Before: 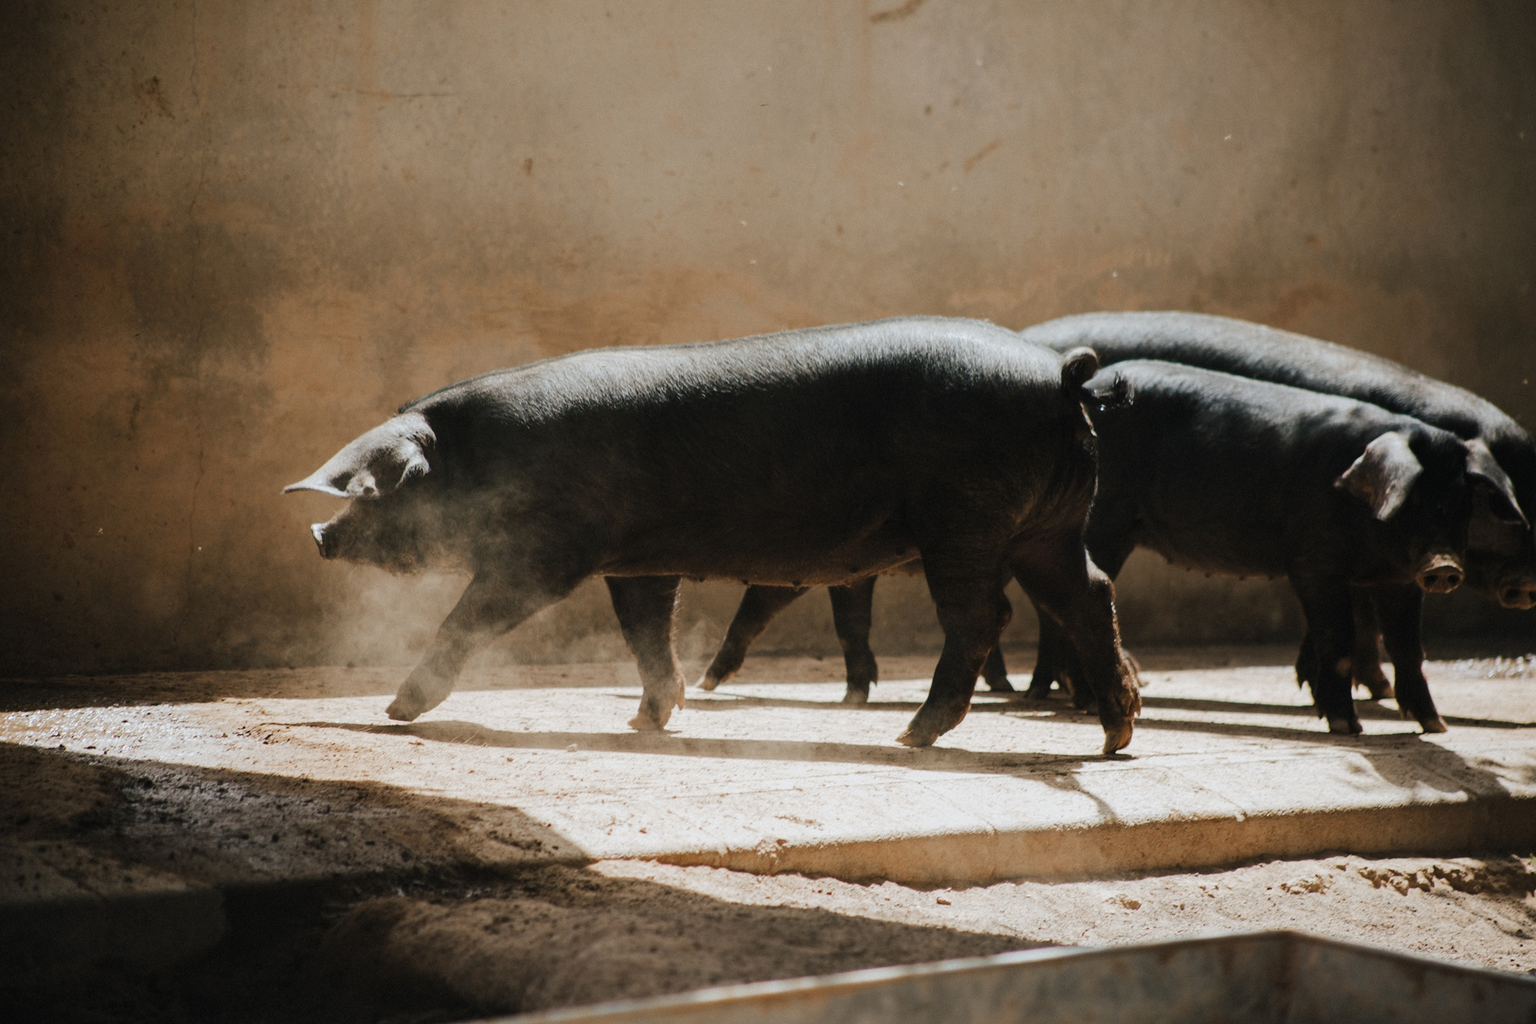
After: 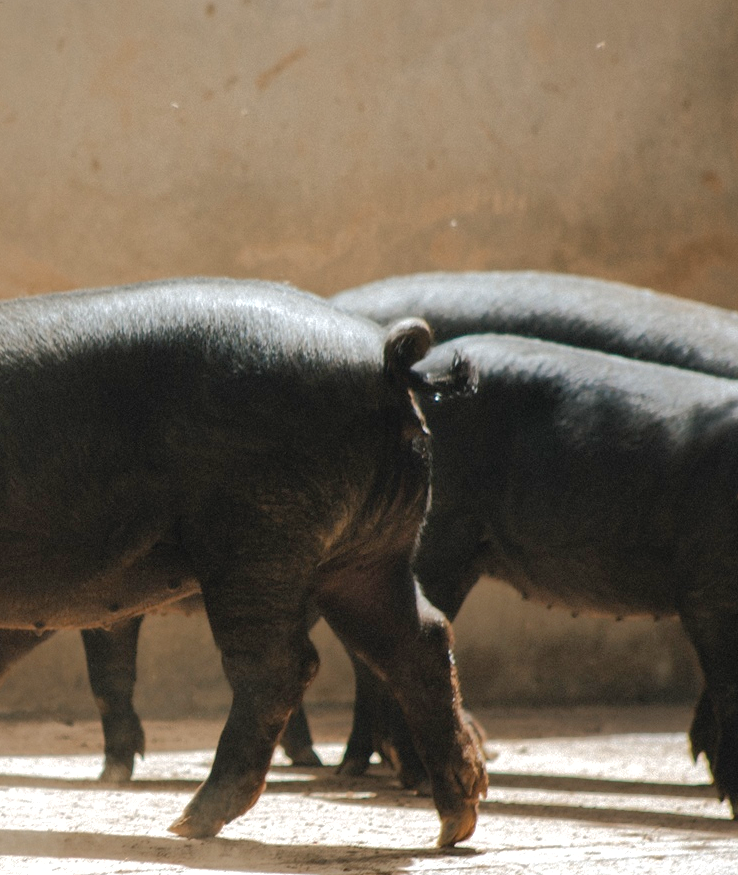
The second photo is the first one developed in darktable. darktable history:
exposure: exposure 0.485 EV, compensate highlight preservation false
crop and rotate: left 49.936%, top 10.094%, right 13.136%, bottom 24.256%
shadows and highlights: highlights -60
